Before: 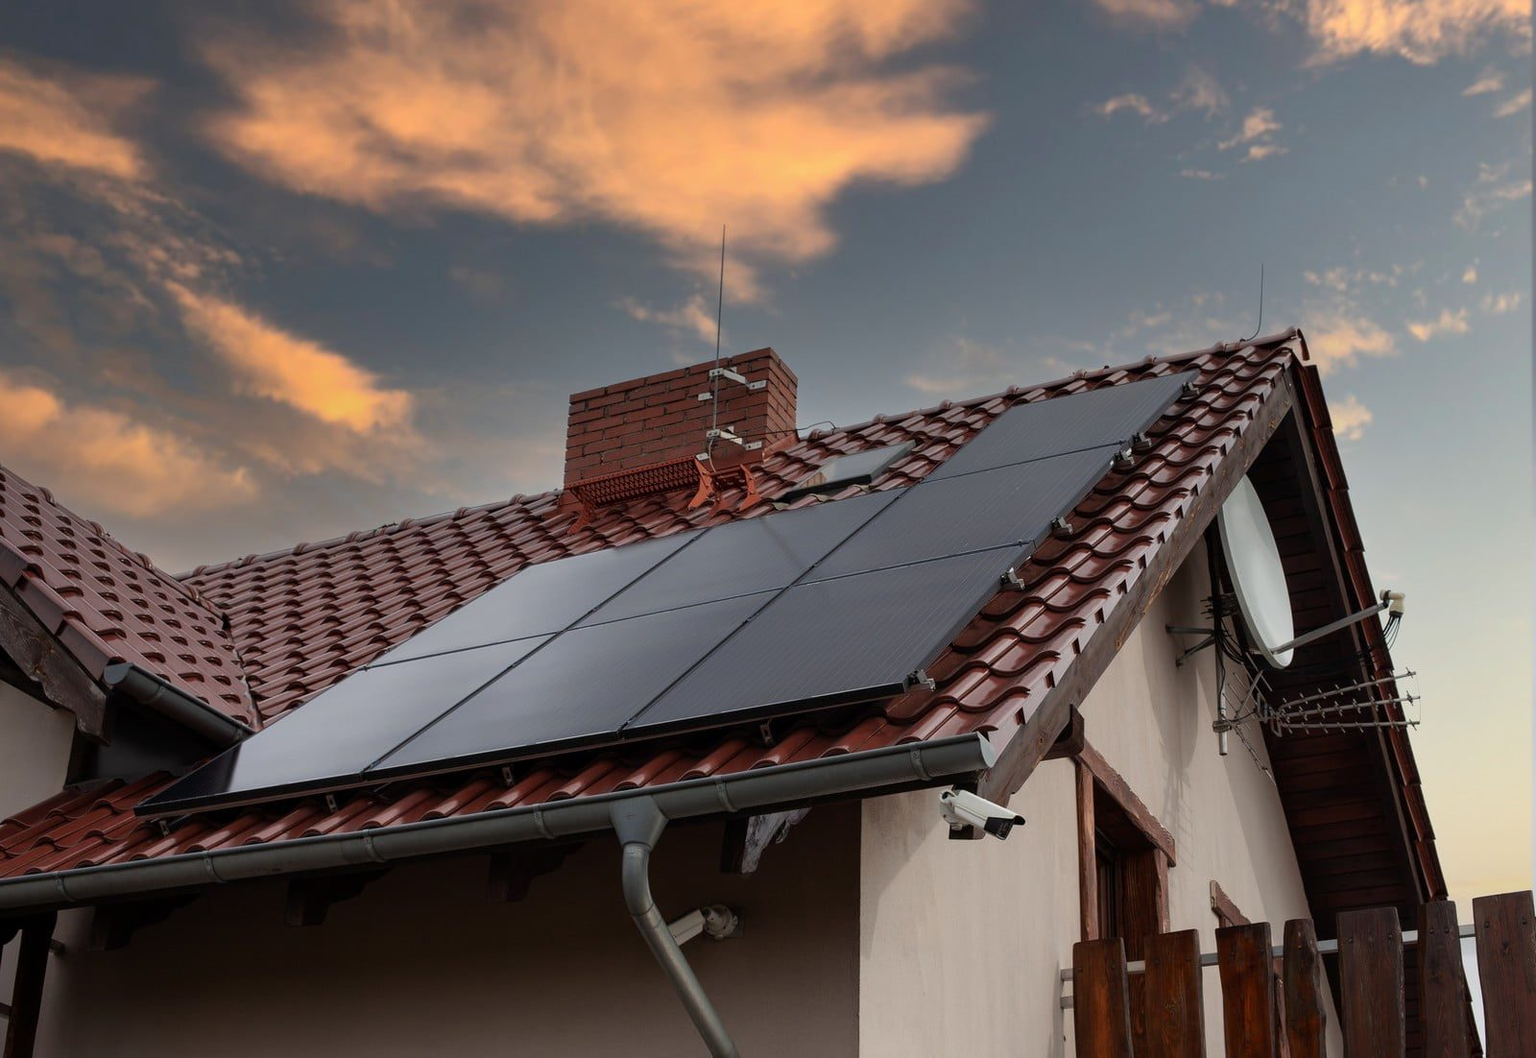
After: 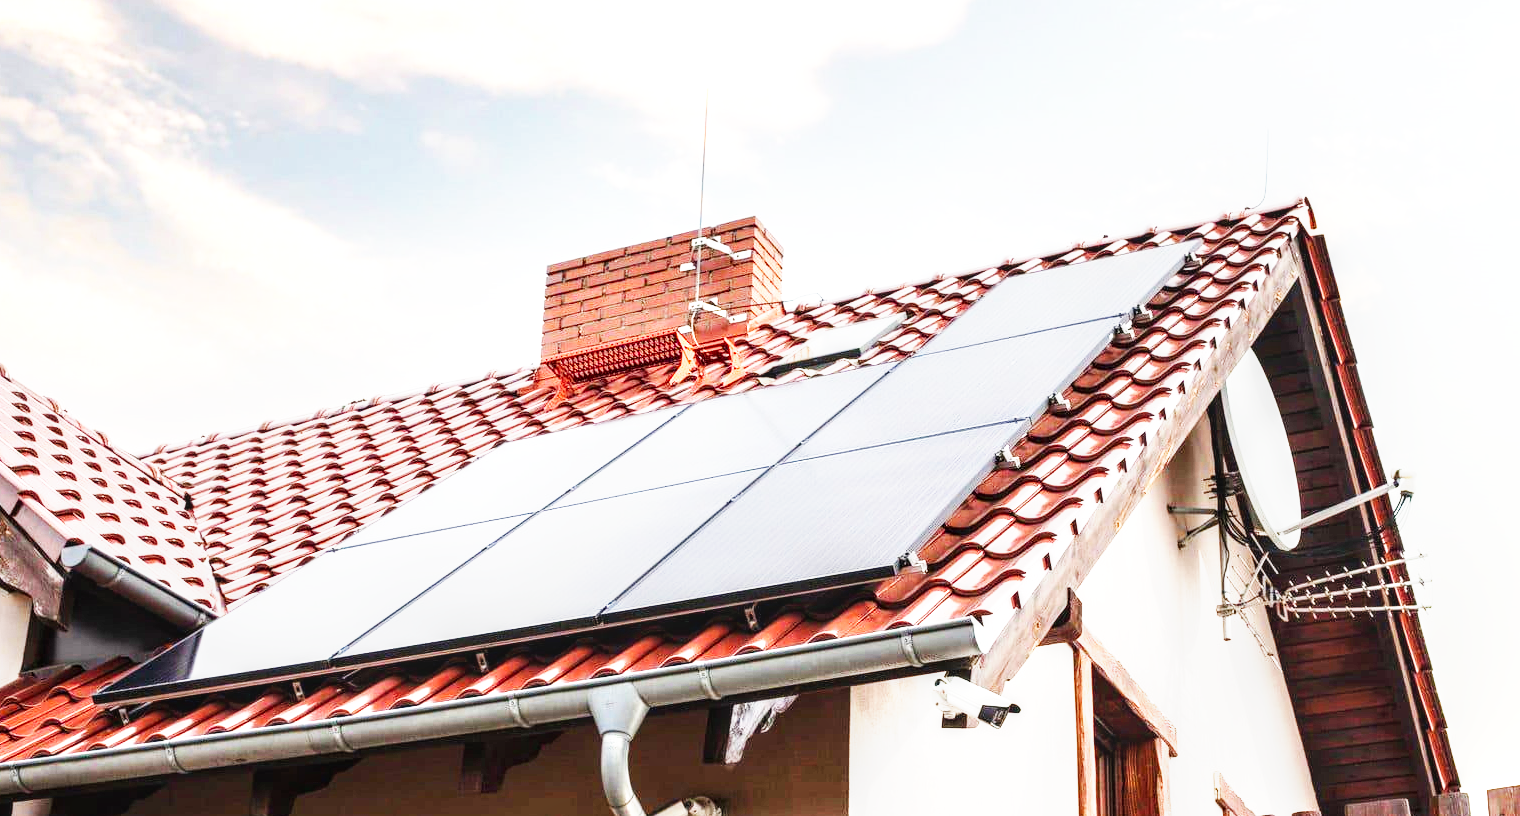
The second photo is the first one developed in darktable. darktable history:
local contrast: on, module defaults
exposure: exposure 2.207 EV, compensate highlight preservation false
base curve: curves: ch0 [(0, 0) (0.007, 0.004) (0.027, 0.03) (0.046, 0.07) (0.207, 0.54) (0.442, 0.872) (0.673, 0.972) (1, 1)], preserve colors none
crop and rotate: left 2.991%, top 13.302%, right 1.981%, bottom 12.636%
